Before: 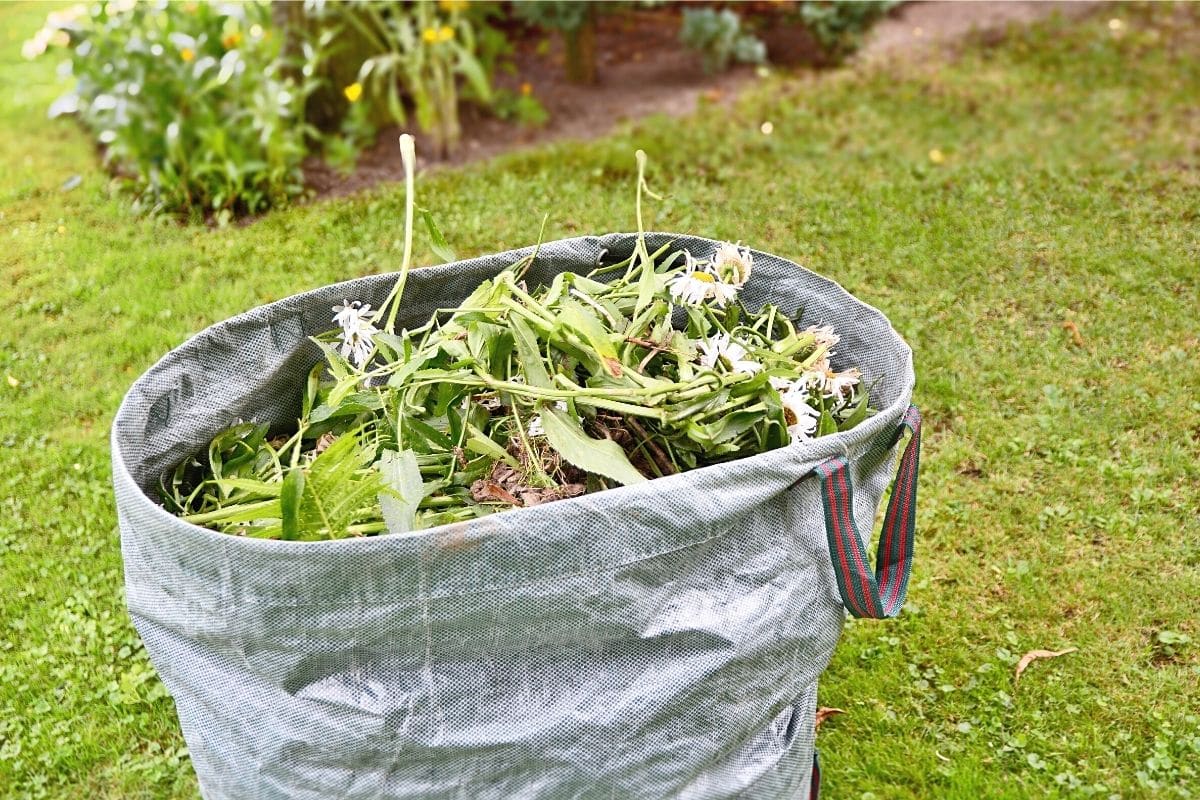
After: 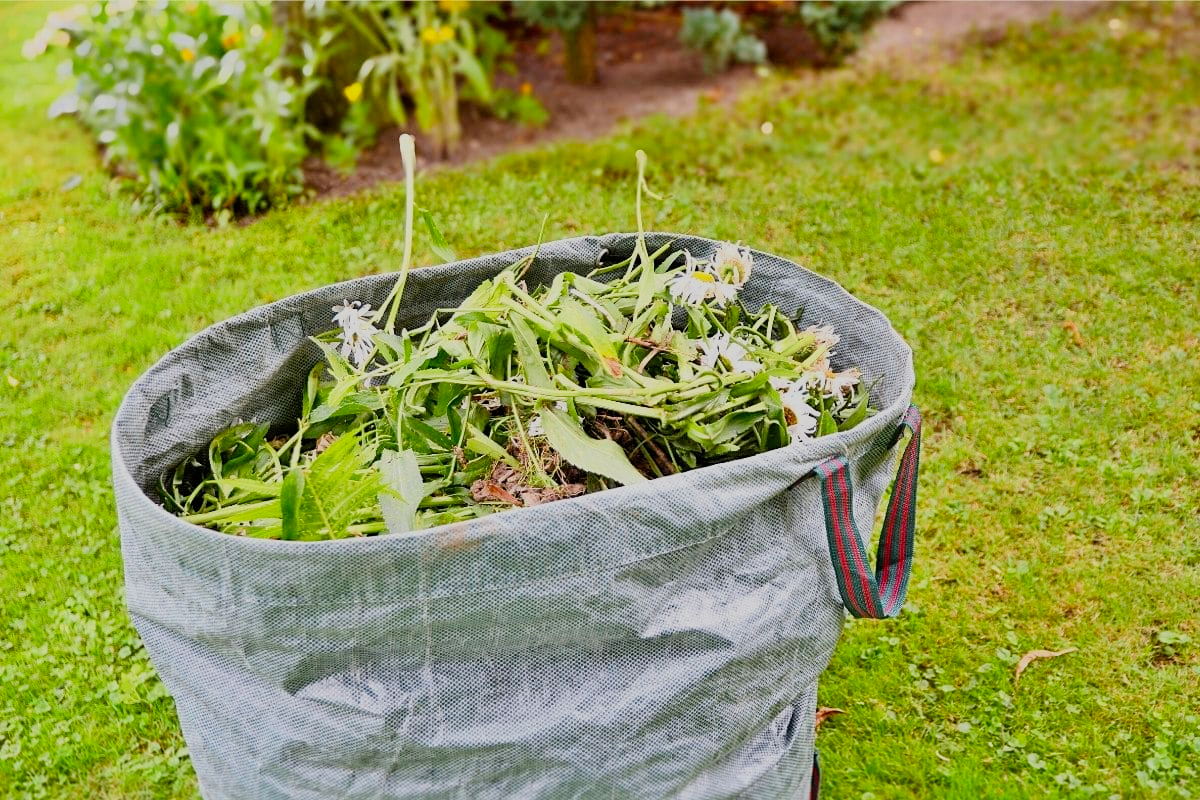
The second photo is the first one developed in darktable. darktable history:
color zones: curves: ch0 [(0, 0.613) (0.01, 0.613) (0.245, 0.448) (0.498, 0.529) (0.642, 0.665) (0.879, 0.777) (0.99, 0.613)]; ch1 [(0, 0) (0.143, 0) (0.286, 0) (0.429, 0) (0.571, 0) (0.714, 0) (0.857, 0)], mix -131.09%
filmic rgb: black relative exposure -7.65 EV, white relative exposure 4.56 EV, hardness 3.61
